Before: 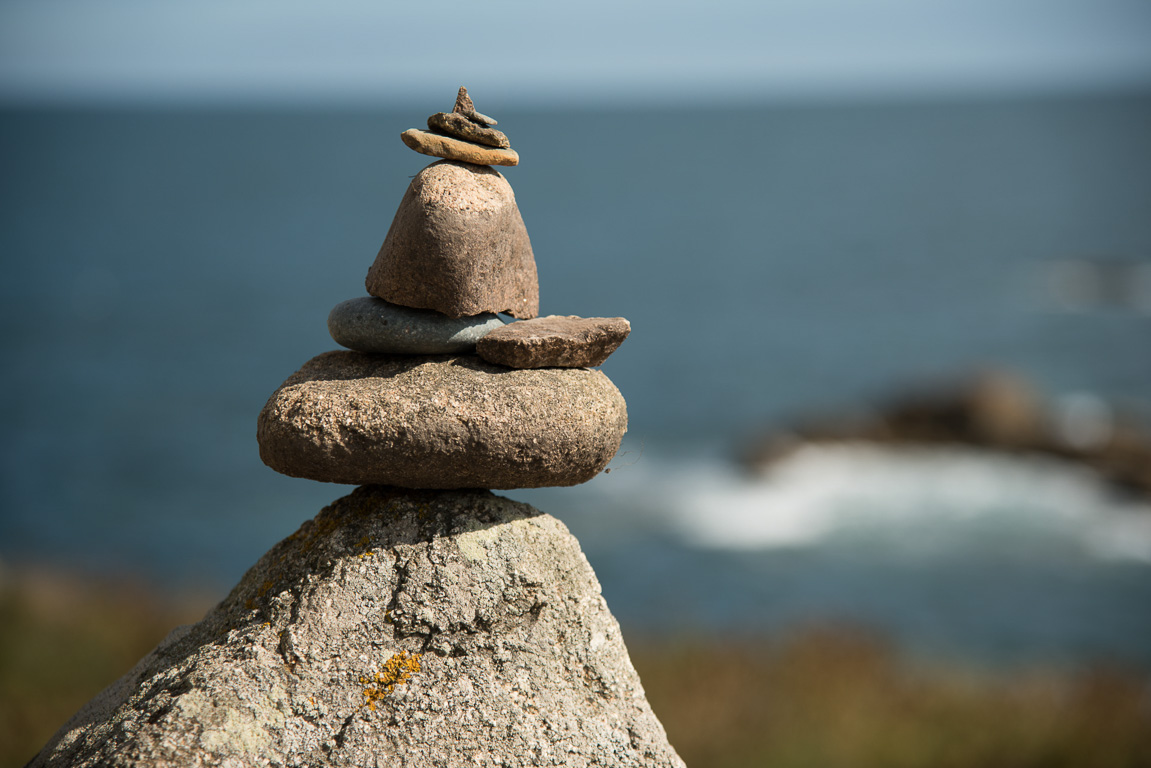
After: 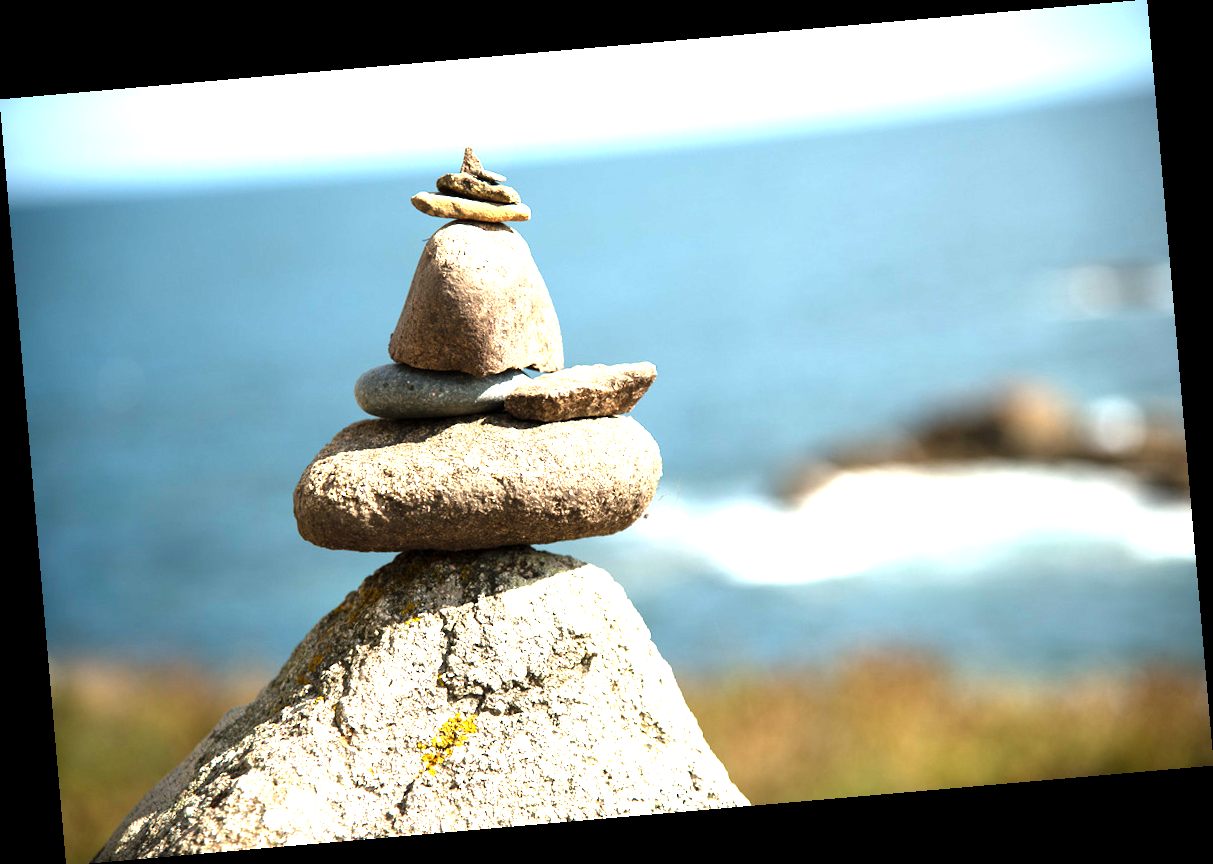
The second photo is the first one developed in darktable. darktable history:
rotate and perspective: rotation -4.98°, automatic cropping off
levels: levels [0, 0.281, 0.562]
